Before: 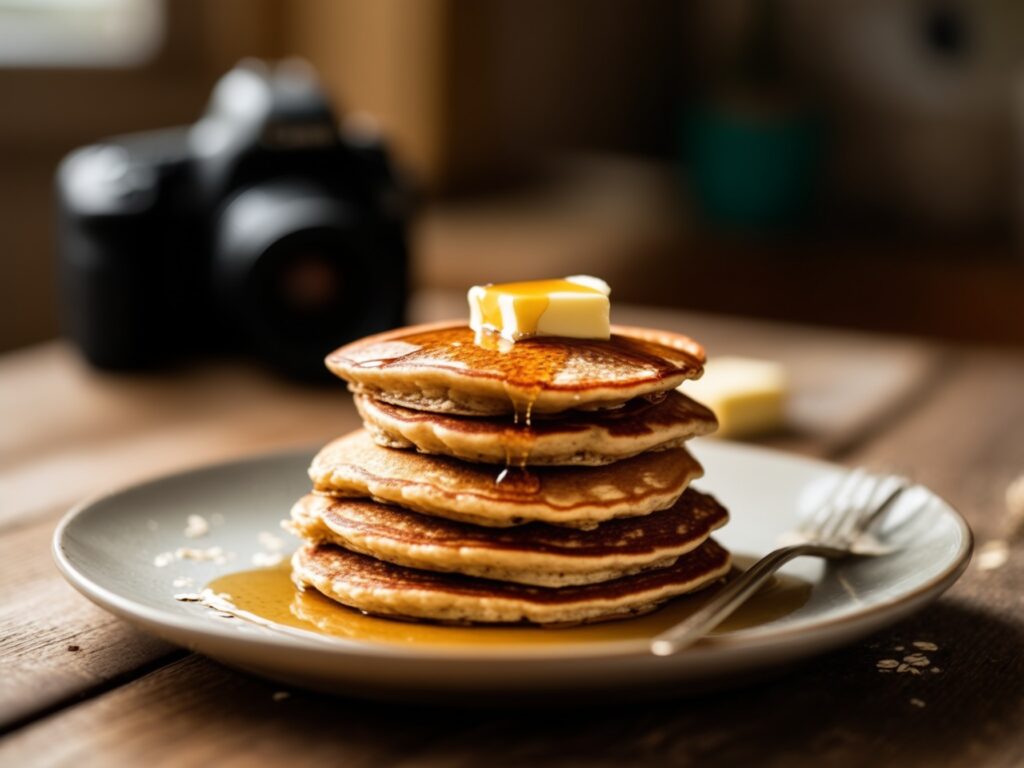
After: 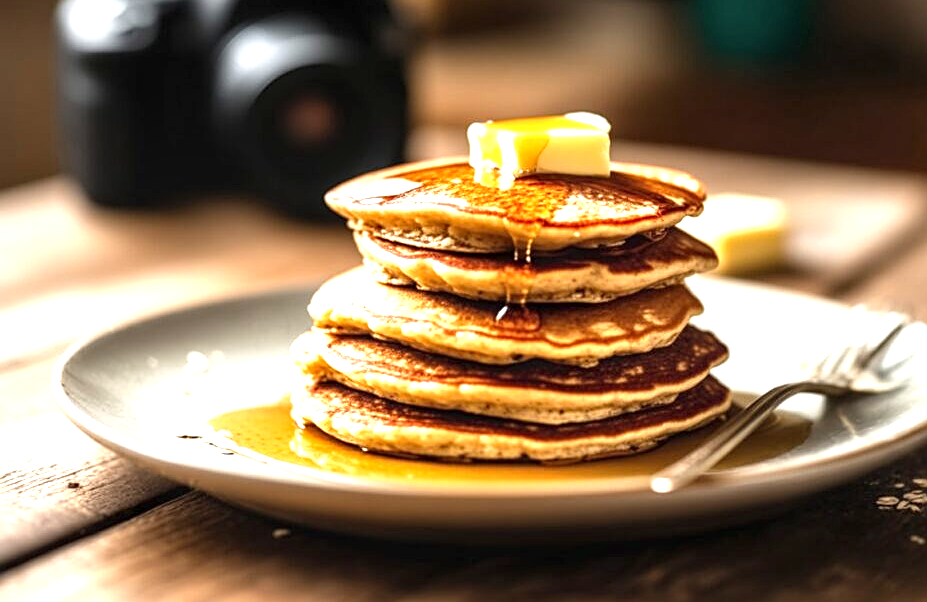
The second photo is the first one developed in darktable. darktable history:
exposure: black level correction 0, exposure 1.199 EV, compensate highlight preservation false
sharpen: on, module defaults
crop: top 21.257%, right 9.425%, bottom 0.276%
local contrast: detail 130%
